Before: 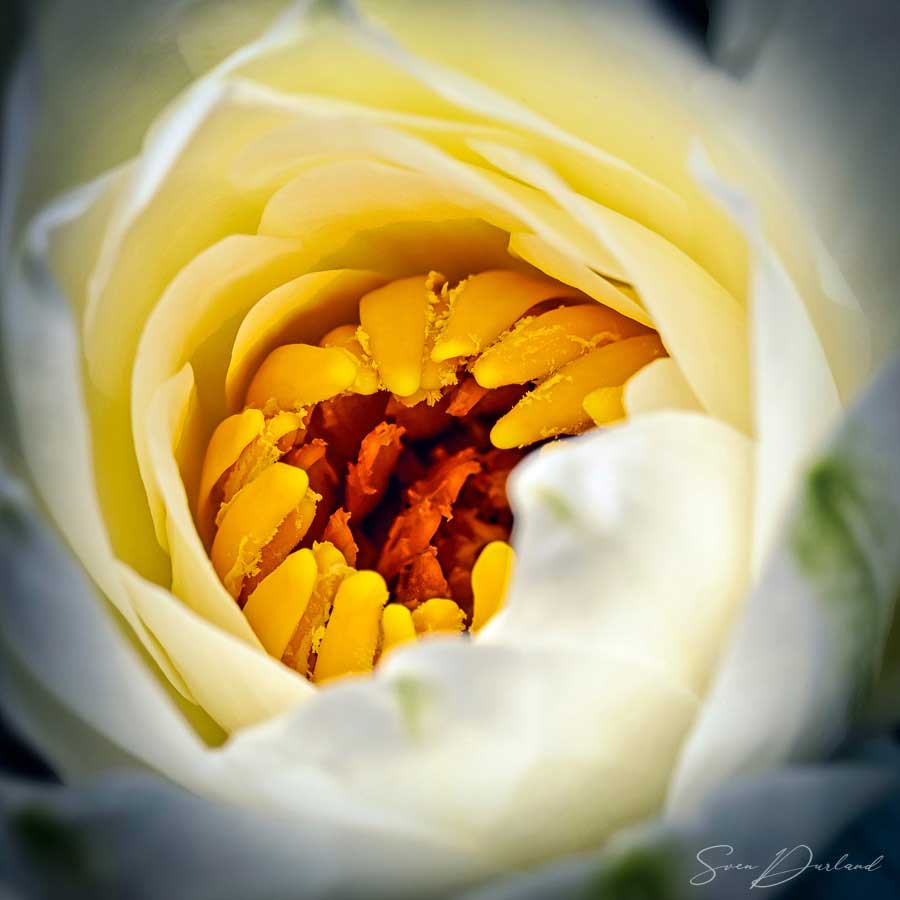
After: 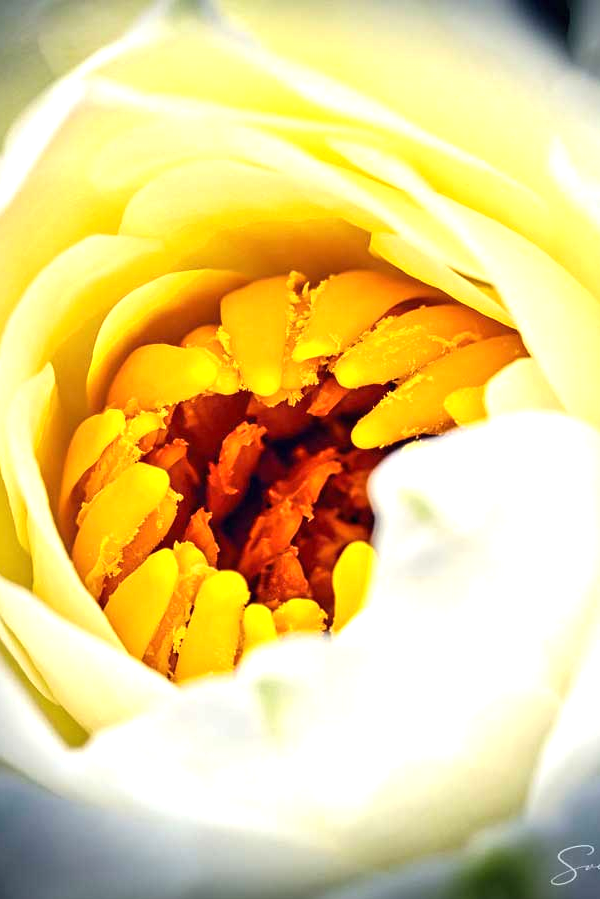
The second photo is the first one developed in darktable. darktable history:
crop and rotate: left 15.546%, right 17.787%
exposure: black level correction 0, exposure 0.68 EV, compensate exposure bias true, compensate highlight preservation false
